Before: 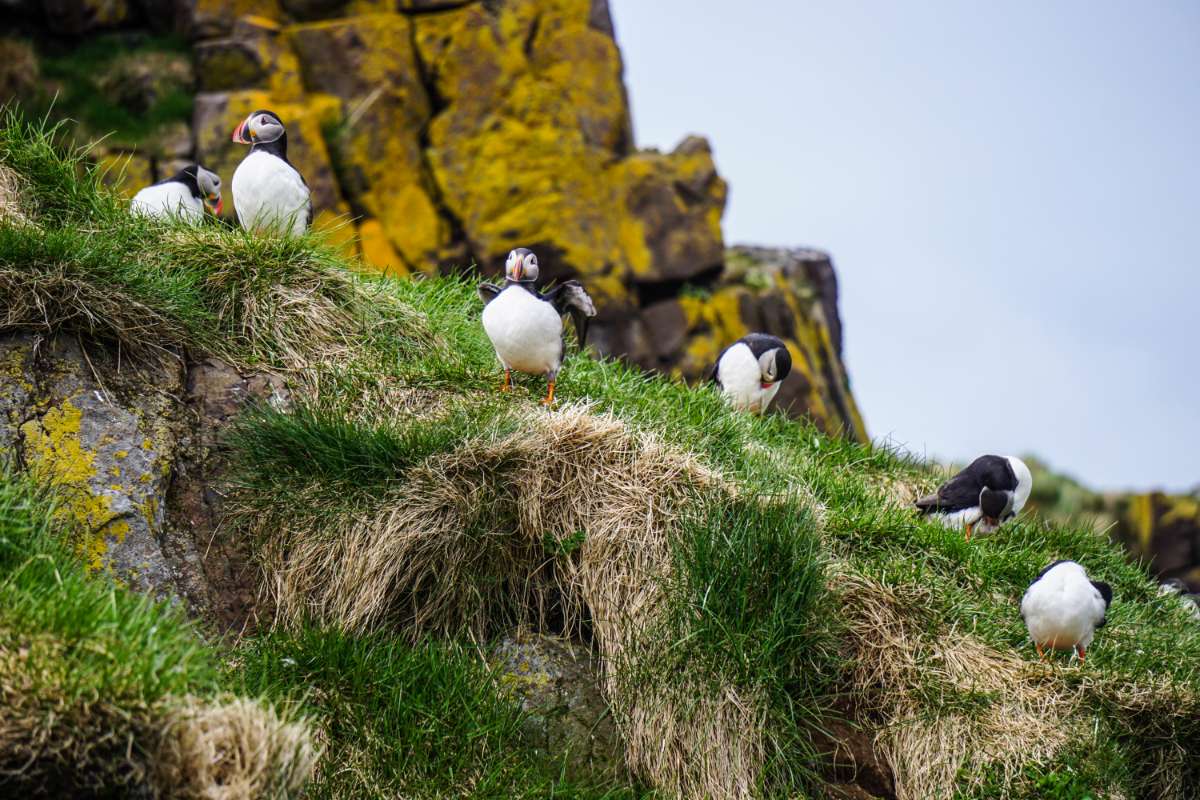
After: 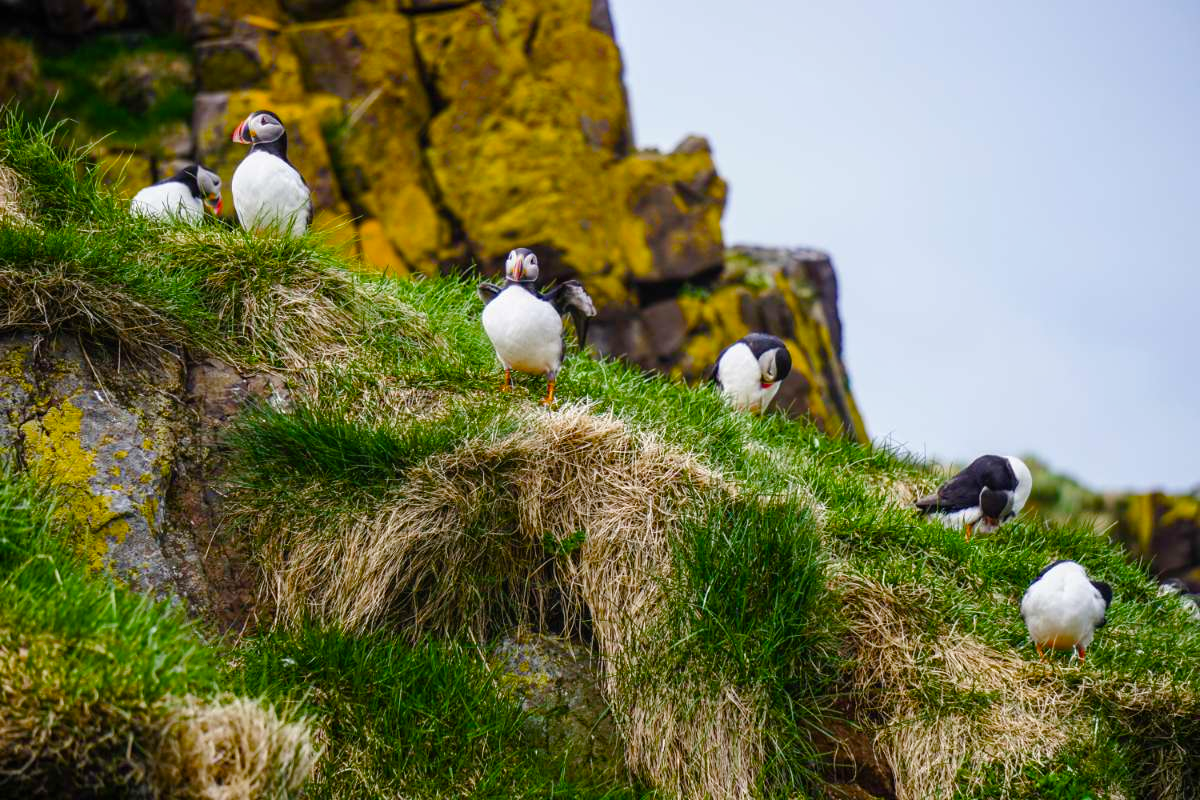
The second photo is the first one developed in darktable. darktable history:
color balance rgb: perceptual saturation grading › global saturation 24.075%, perceptual saturation grading › highlights -24.594%, perceptual saturation grading › mid-tones 24.437%, perceptual saturation grading › shadows 39.373%
local contrast: mode bilateral grid, contrast 99, coarseness 99, detail 92%, midtone range 0.2
